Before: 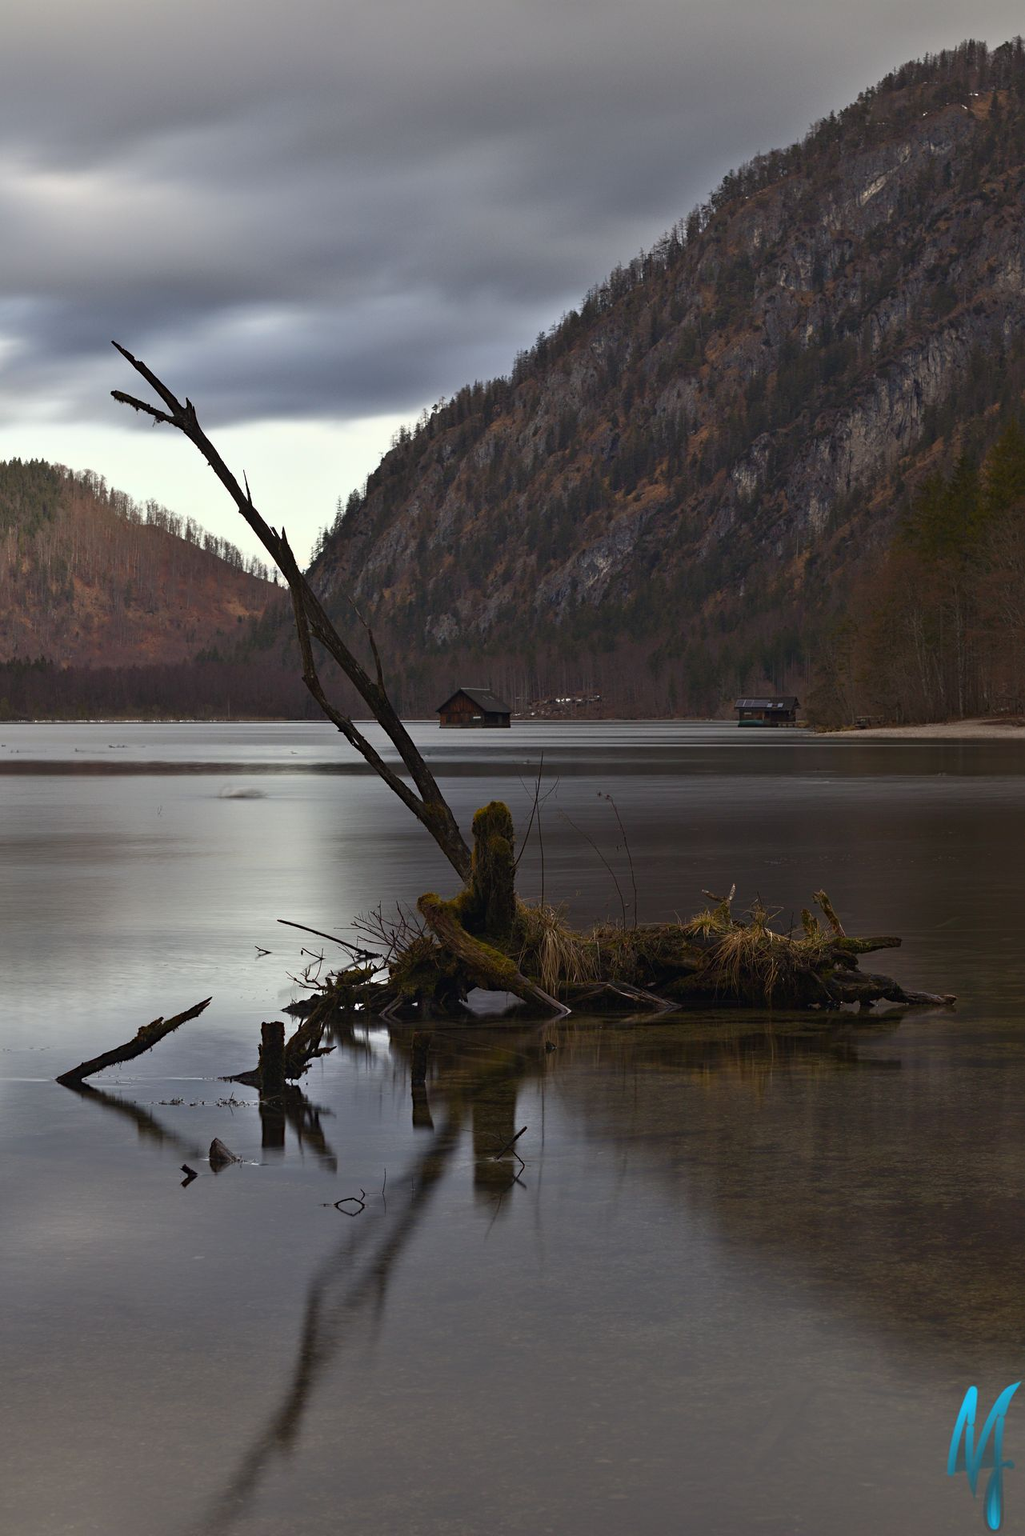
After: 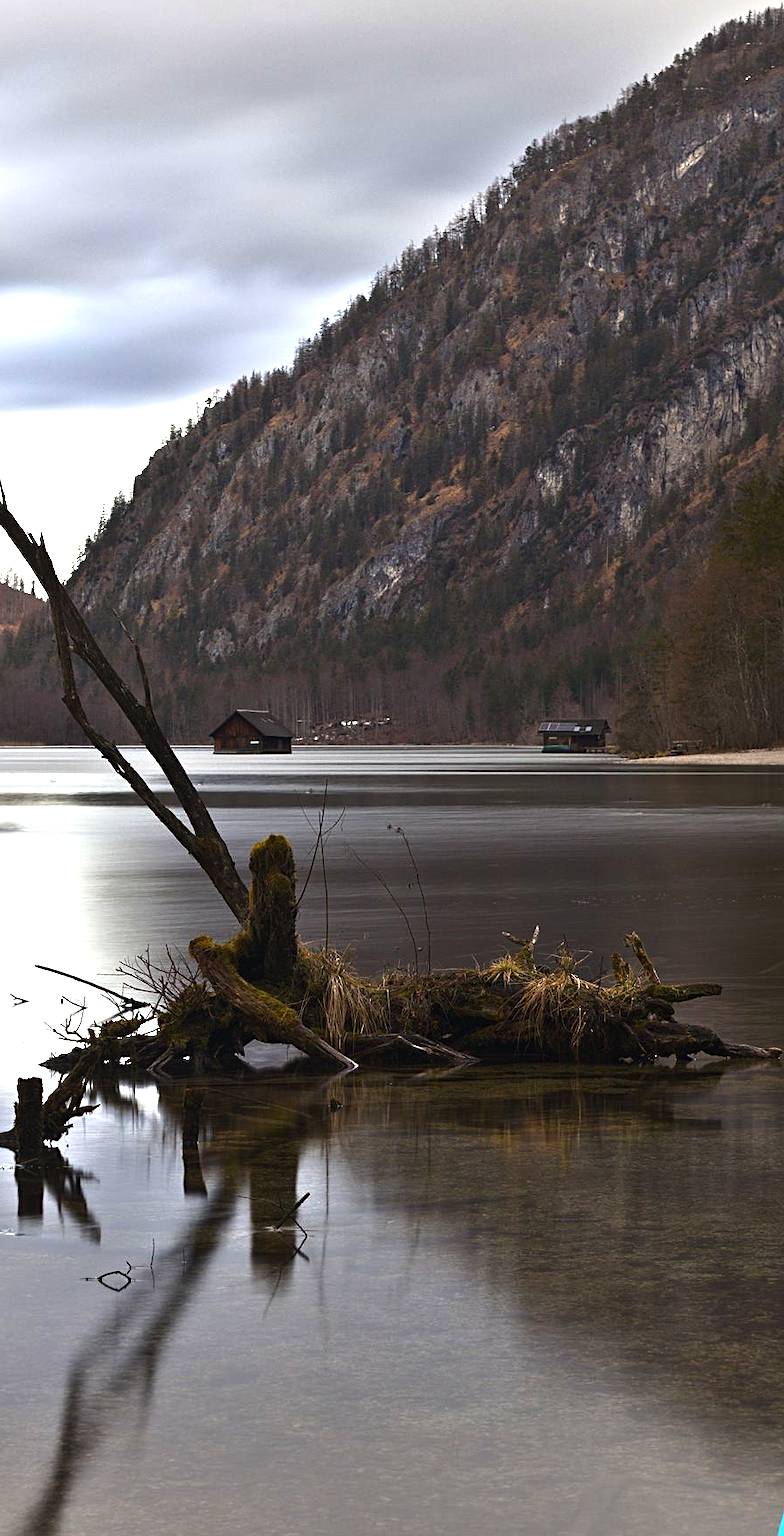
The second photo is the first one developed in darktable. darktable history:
exposure: black level correction 0, exposure 0.9 EV, compensate highlight preservation false
crop and rotate: left 24.034%, top 2.838%, right 6.406%, bottom 6.299%
tone equalizer: -8 EV -0.75 EV, -7 EV -0.7 EV, -6 EV -0.6 EV, -5 EV -0.4 EV, -3 EV 0.4 EV, -2 EV 0.6 EV, -1 EV 0.7 EV, +0 EV 0.75 EV, edges refinement/feathering 500, mask exposure compensation -1.57 EV, preserve details no
sharpen: amount 0.2
